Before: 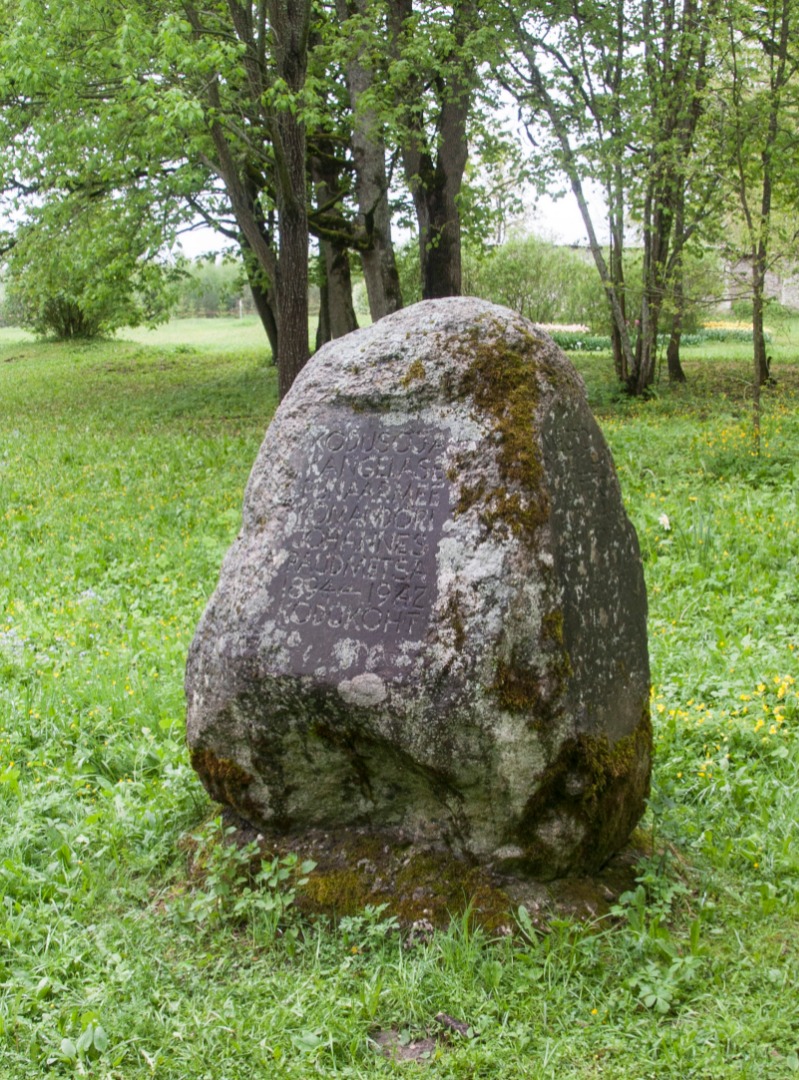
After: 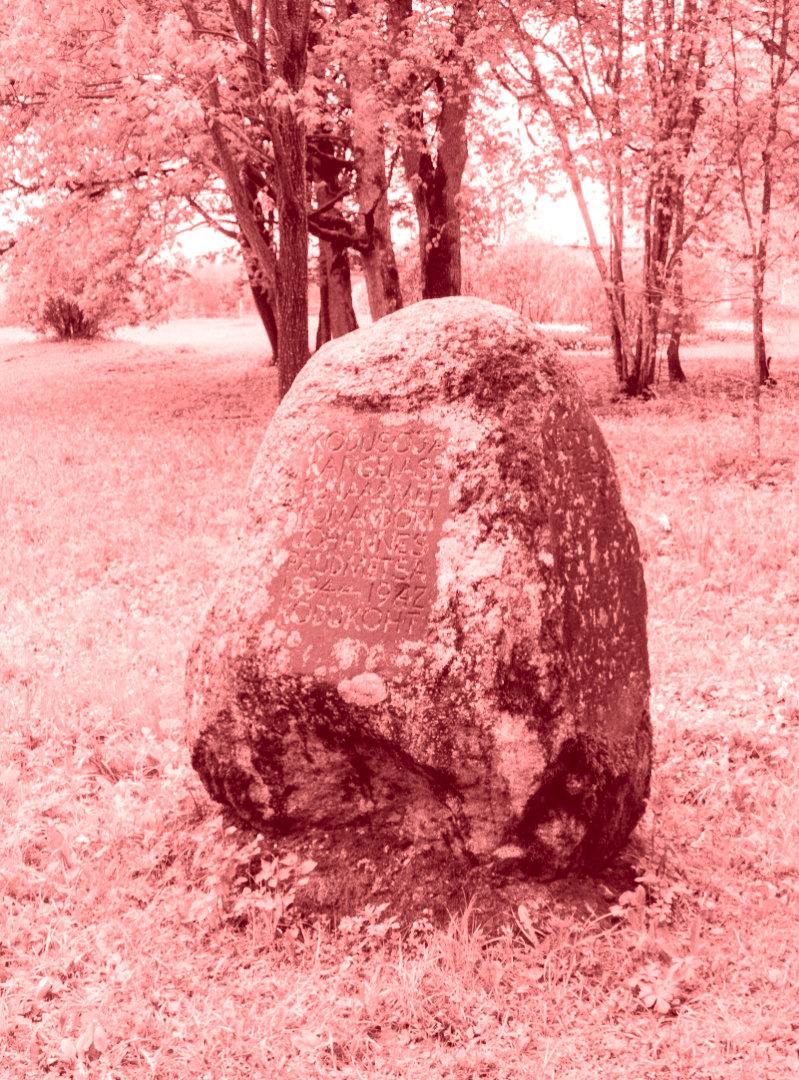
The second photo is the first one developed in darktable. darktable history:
tone curve: curves: ch0 [(0, 0) (0.081, 0.044) (0.185, 0.145) (0.283, 0.273) (0.405, 0.449) (0.495, 0.554) (0.686, 0.743) (0.826, 0.853) (0.978, 0.988)]; ch1 [(0, 0) (0.147, 0.166) (0.321, 0.362) (0.371, 0.402) (0.423, 0.426) (0.479, 0.472) (0.505, 0.497) (0.521, 0.506) (0.551, 0.546) (0.586, 0.571) (0.625, 0.638) (0.68, 0.715) (1, 1)]; ch2 [(0, 0) (0.346, 0.378) (0.404, 0.427) (0.502, 0.498) (0.531, 0.517) (0.547, 0.526) (0.582, 0.571) (0.629, 0.626) (0.717, 0.678) (1, 1)], color space Lab, independent channels, preserve colors none
colorize: saturation 60%, source mix 100%
